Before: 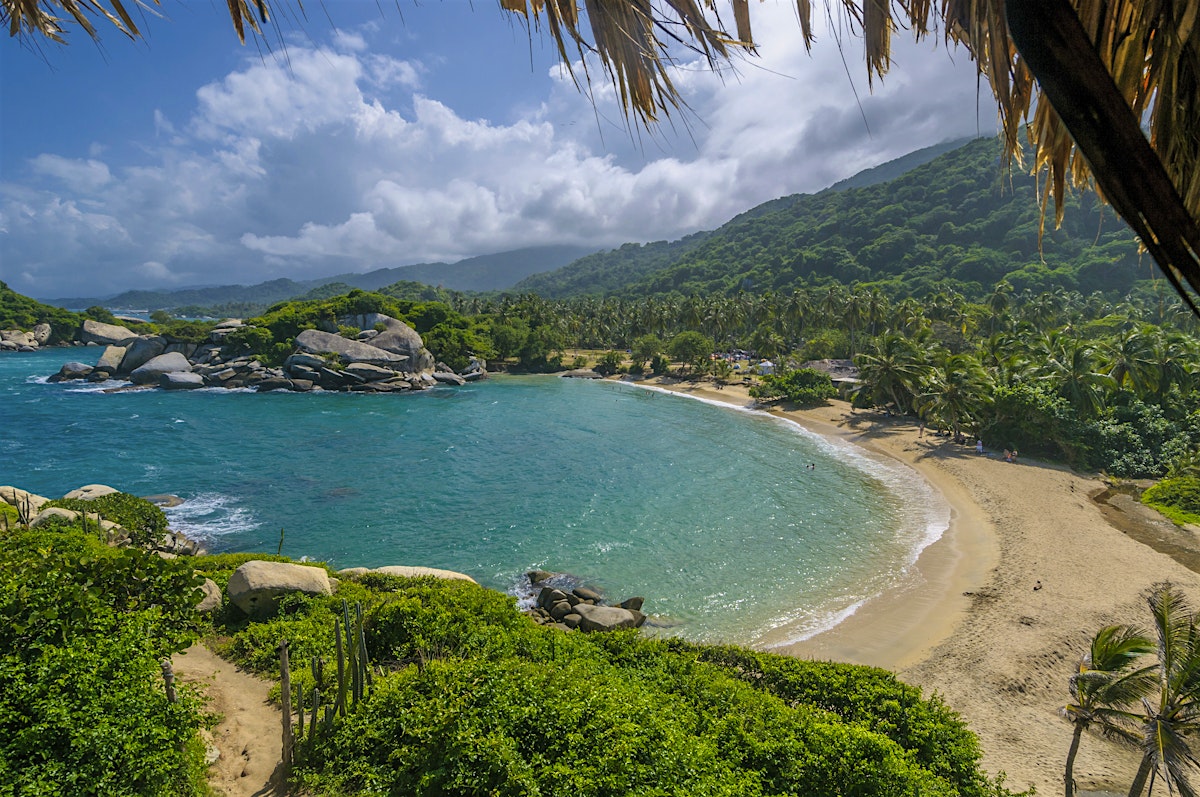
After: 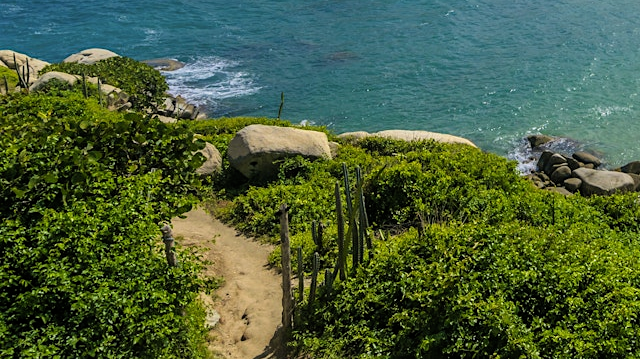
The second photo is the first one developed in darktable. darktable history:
filmic rgb: black relative exposure -12.8 EV, white relative exposure 2.8 EV, threshold 3 EV, target black luminance 0%, hardness 8.54, latitude 70.41%, contrast 1.133, shadows ↔ highlights balance -0.395%, color science v4 (2020), enable highlight reconstruction true
crop and rotate: top 54.778%, right 46.61%, bottom 0.159%
